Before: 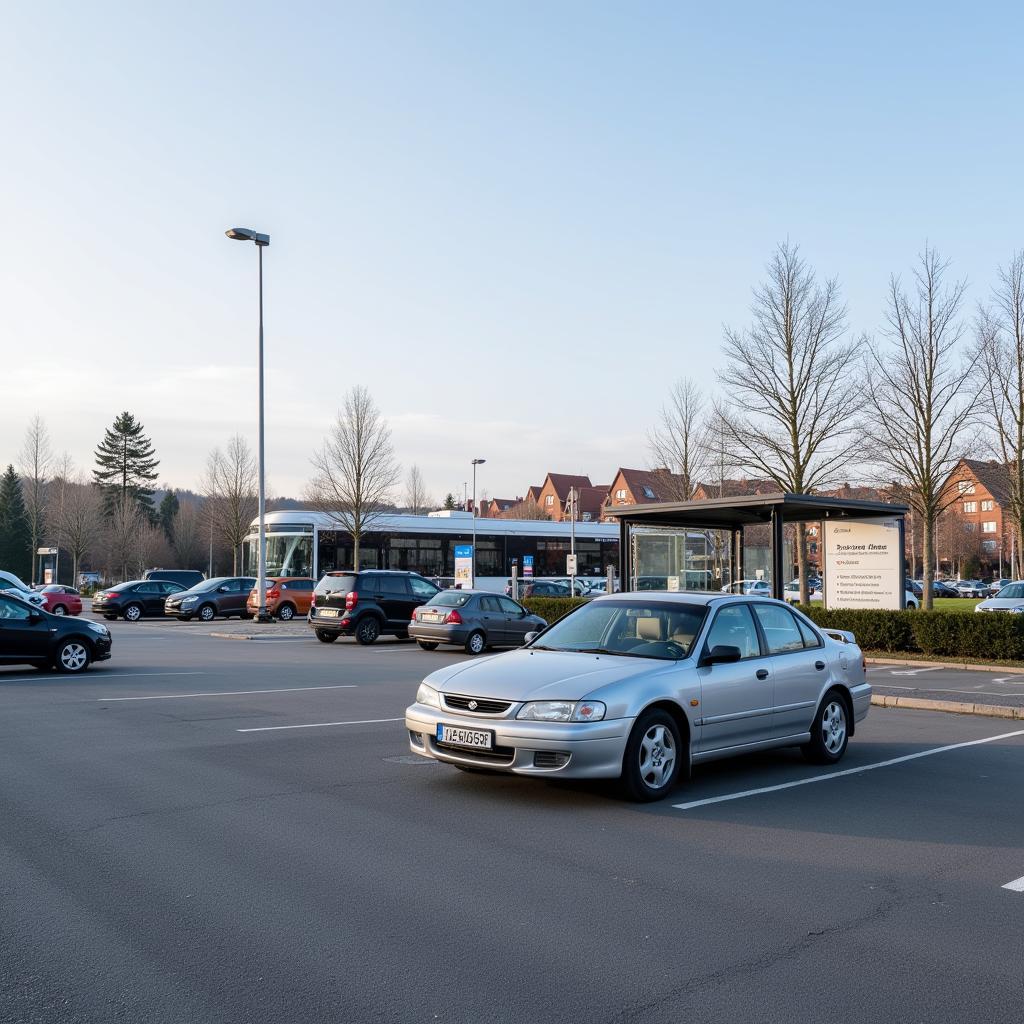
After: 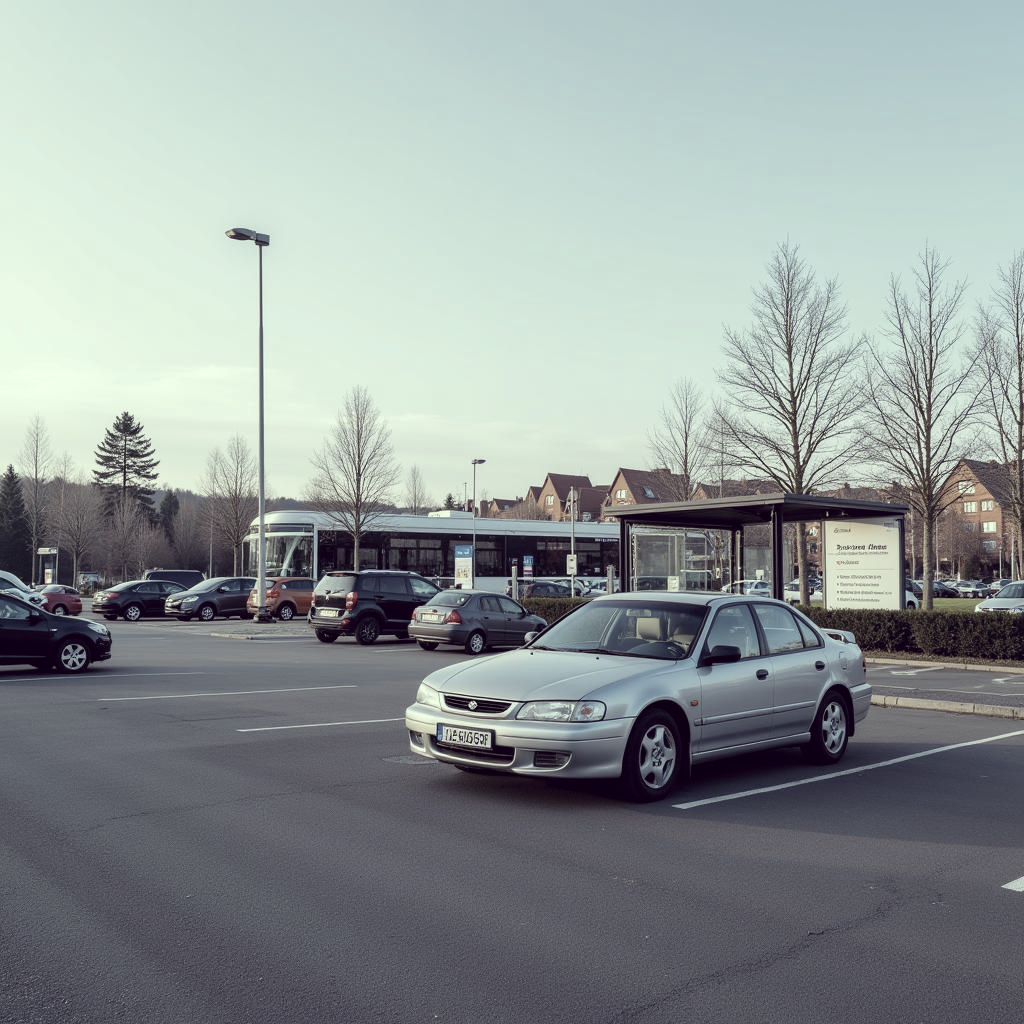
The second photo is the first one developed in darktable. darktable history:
color correction: highlights a* -20.54, highlights b* 20.68, shadows a* 19.53, shadows b* -21.14, saturation 0.42
